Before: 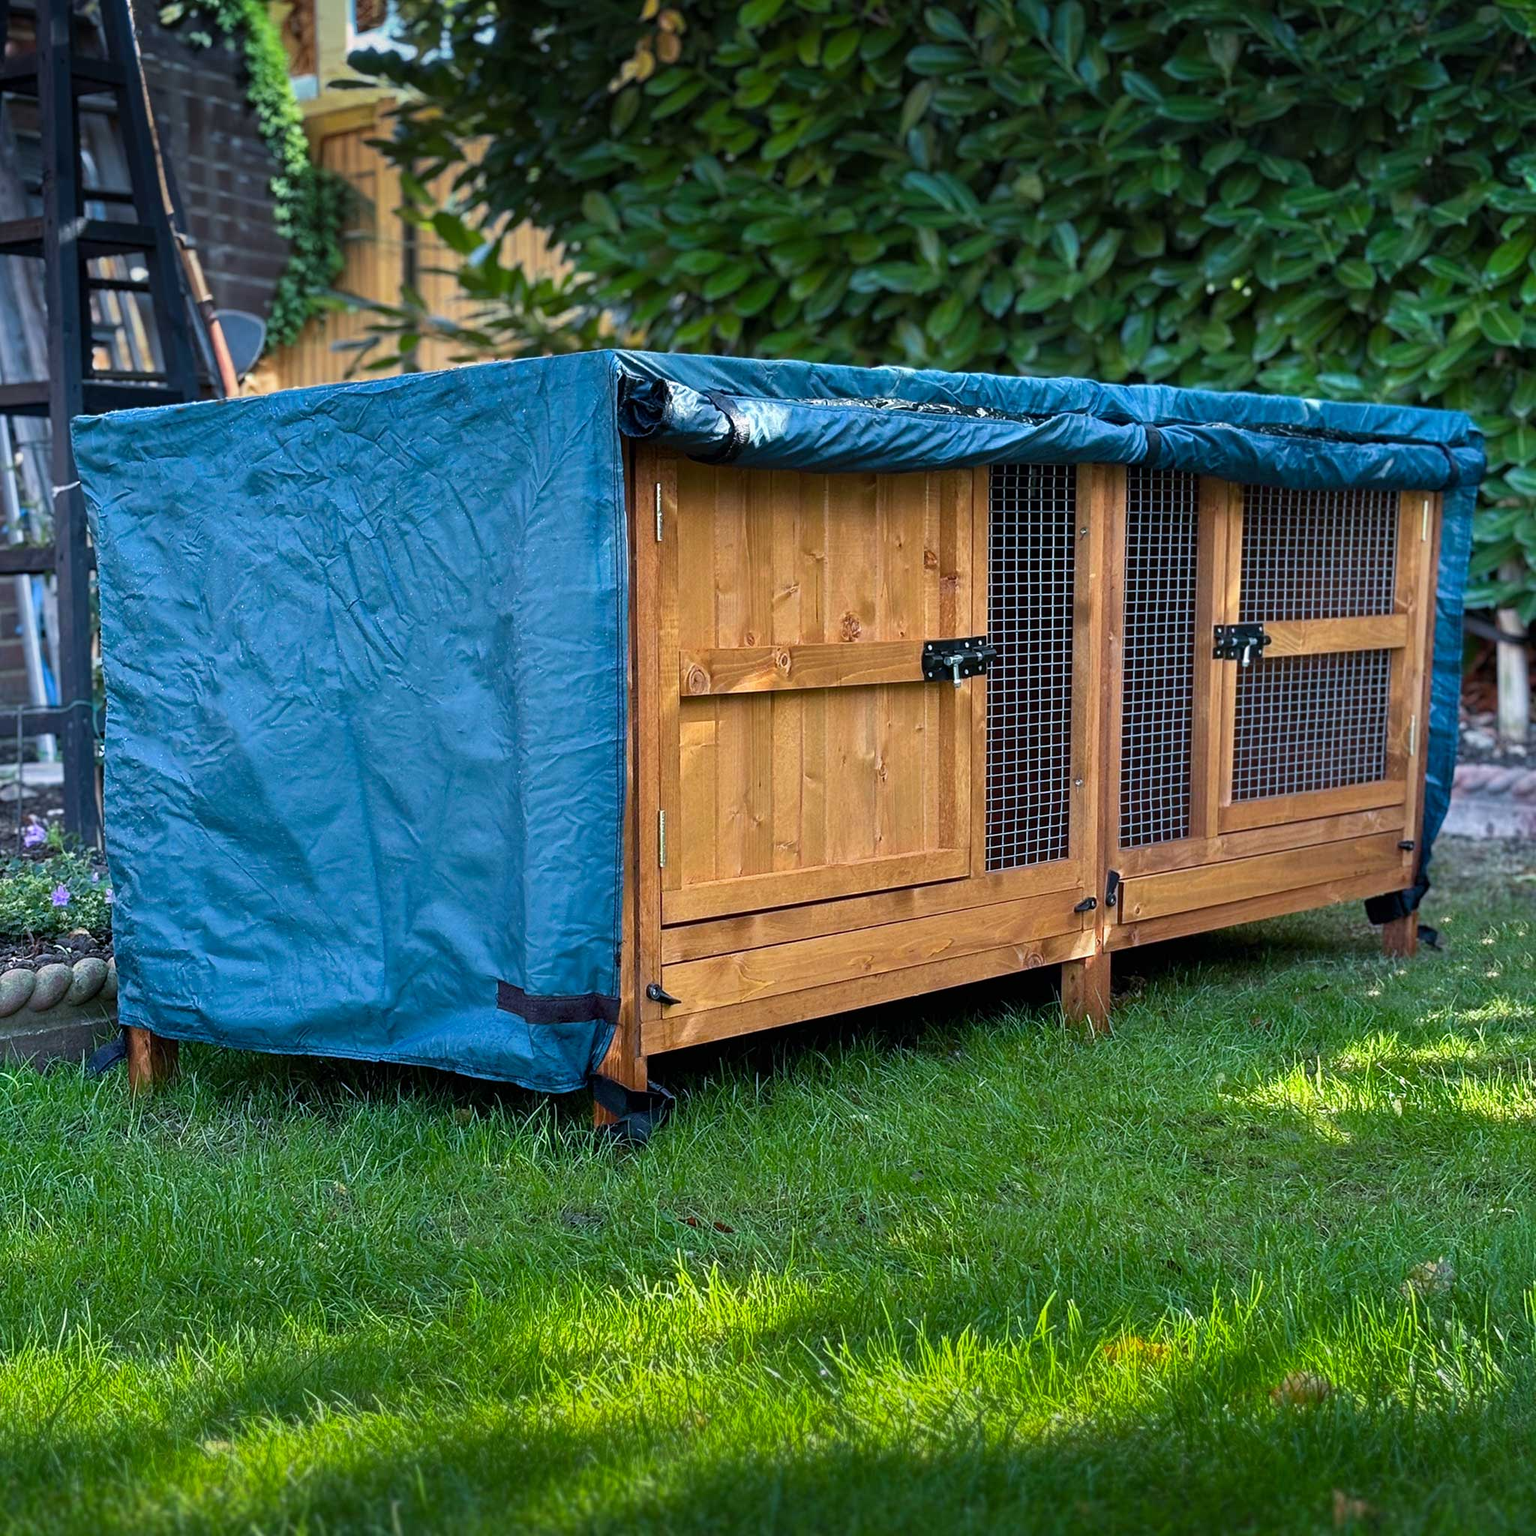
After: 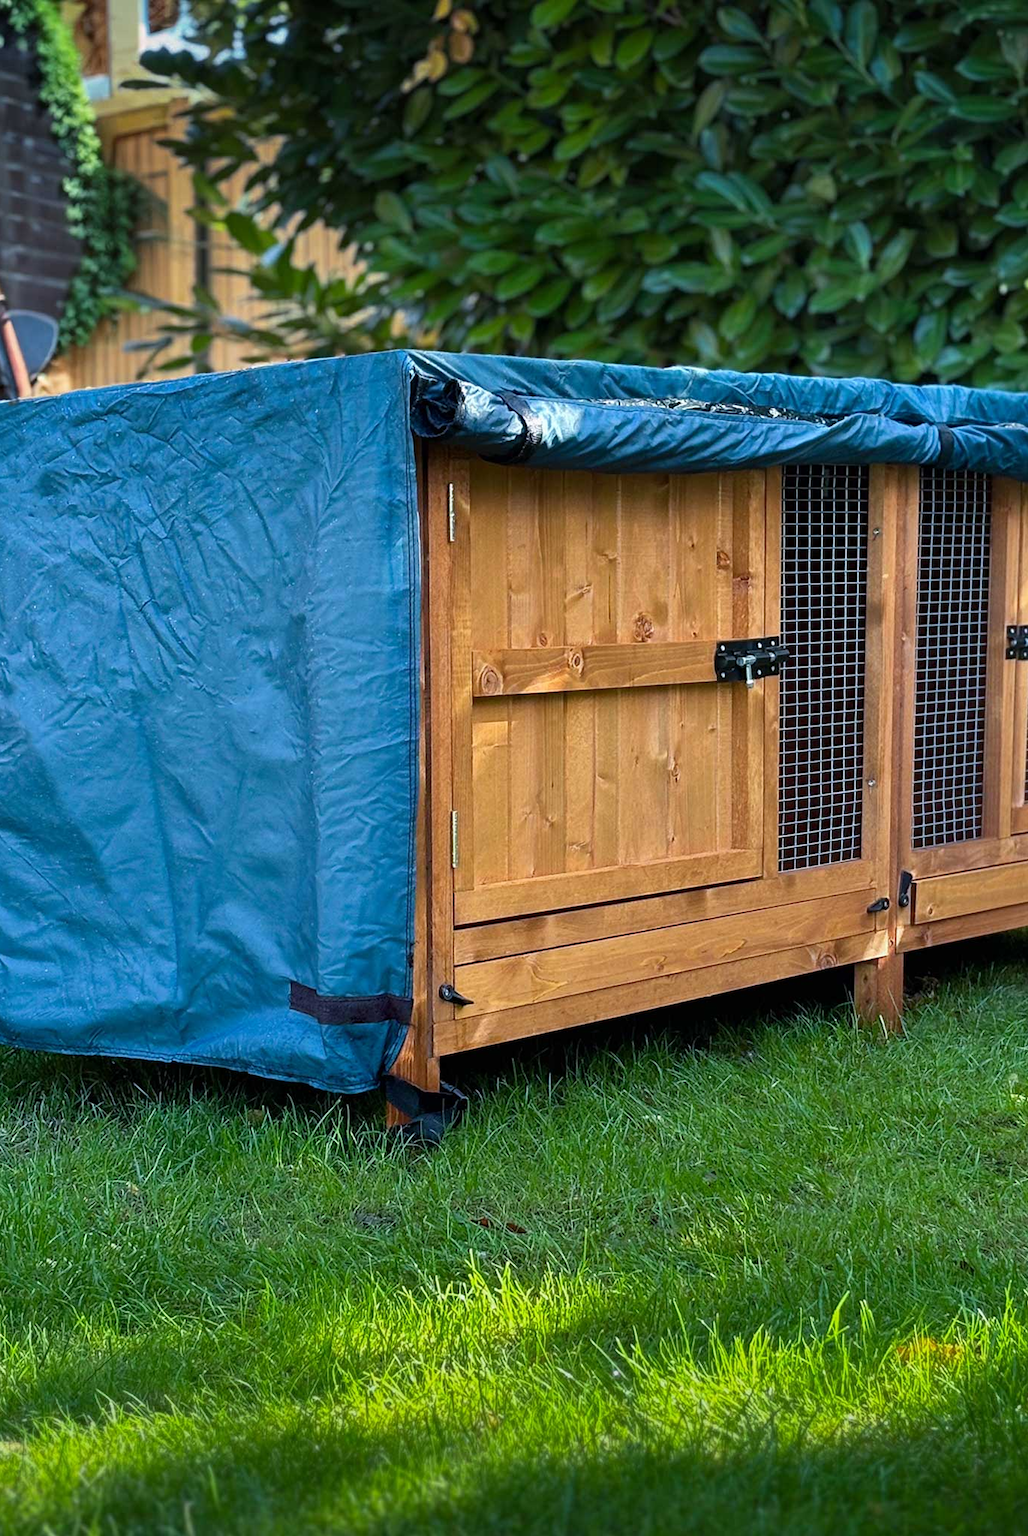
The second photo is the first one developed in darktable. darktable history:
crop and rotate: left 13.561%, right 19.511%
